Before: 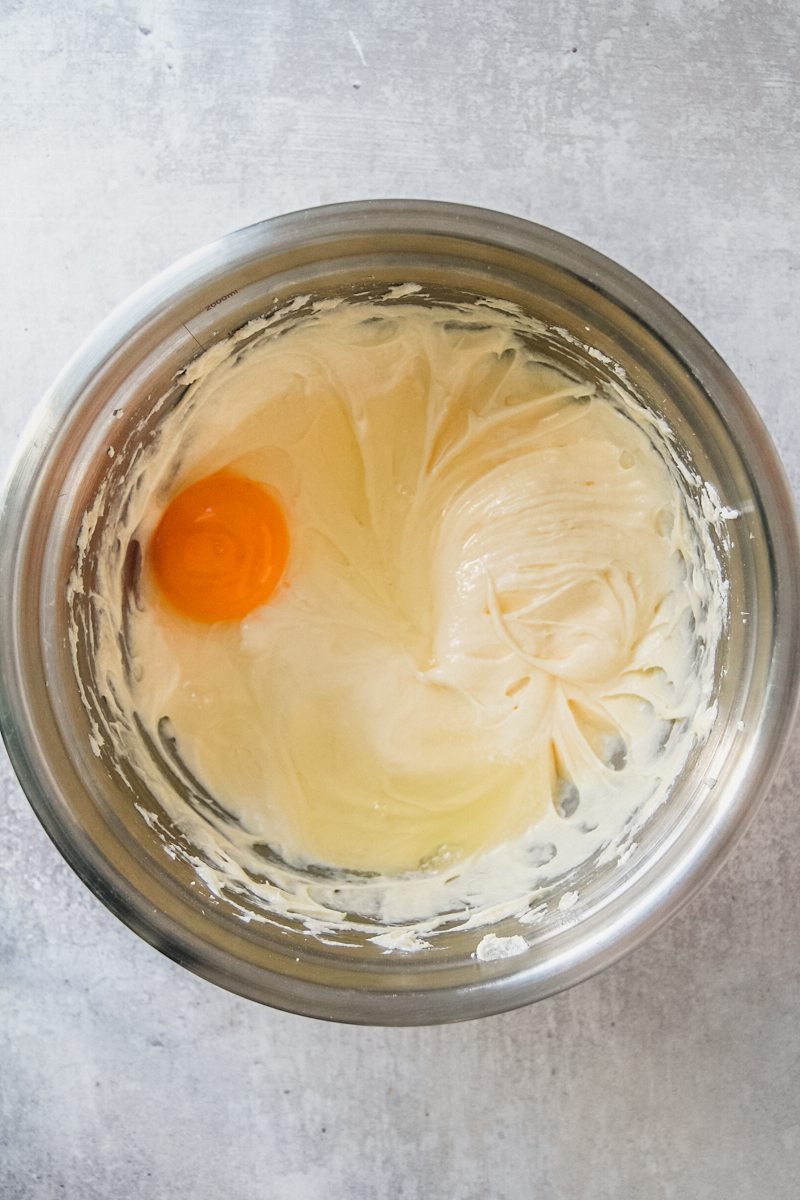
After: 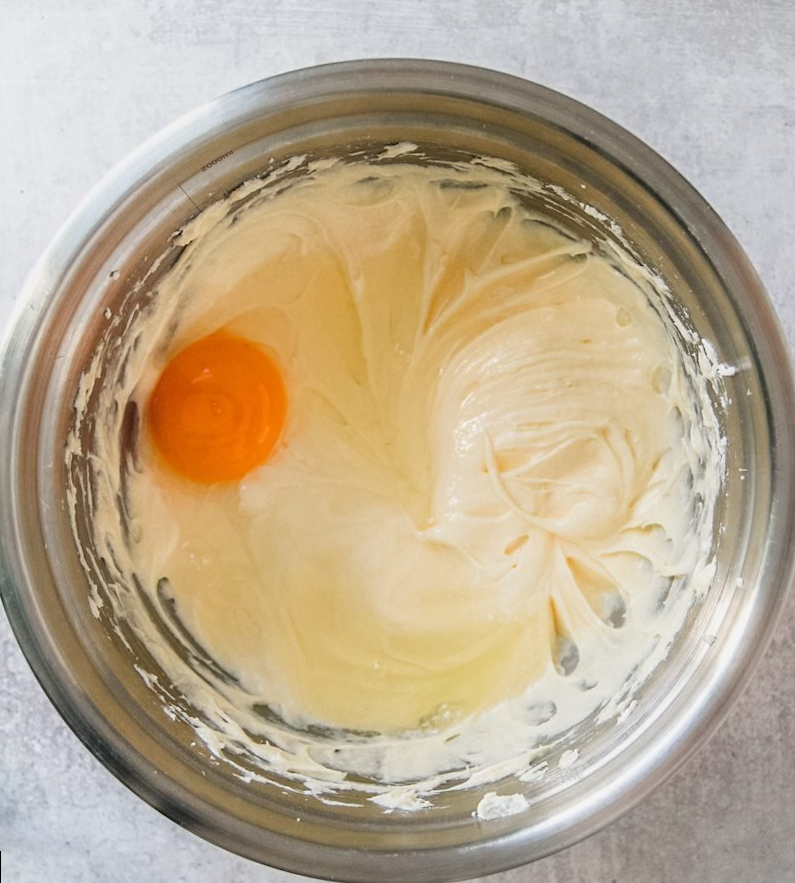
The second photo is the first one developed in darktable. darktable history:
crop: top 11.038%, bottom 13.962%
rotate and perspective: rotation -0.45°, automatic cropping original format, crop left 0.008, crop right 0.992, crop top 0.012, crop bottom 0.988
